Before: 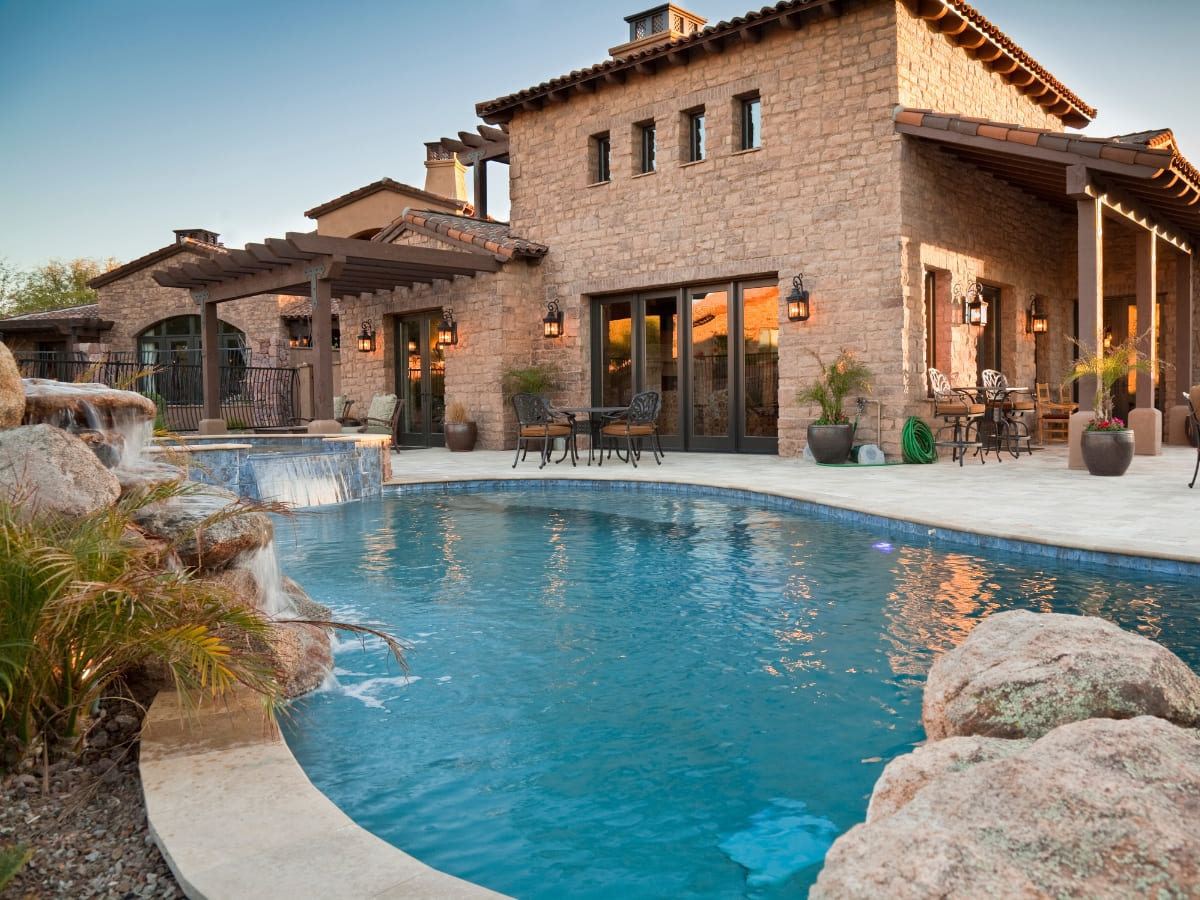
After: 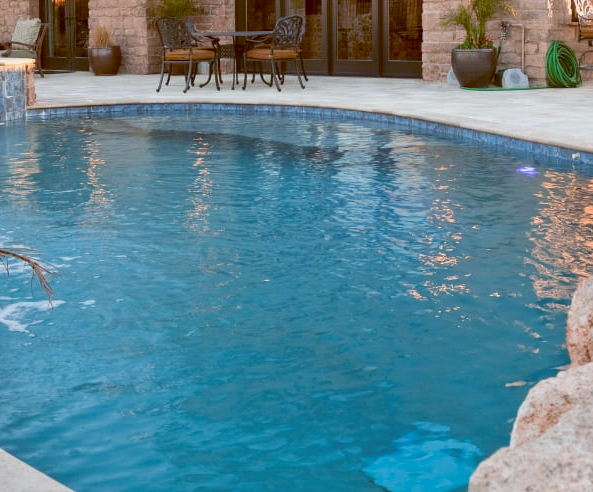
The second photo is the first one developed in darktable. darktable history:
crop: left 29.672%, top 41.786%, right 20.851%, bottom 3.487%
color balance: lift [1, 1.015, 1.004, 0.985], gamma [1, 0.958, 0.971, 1.042], gain [1, 0.956, 0.977, 1.044]
